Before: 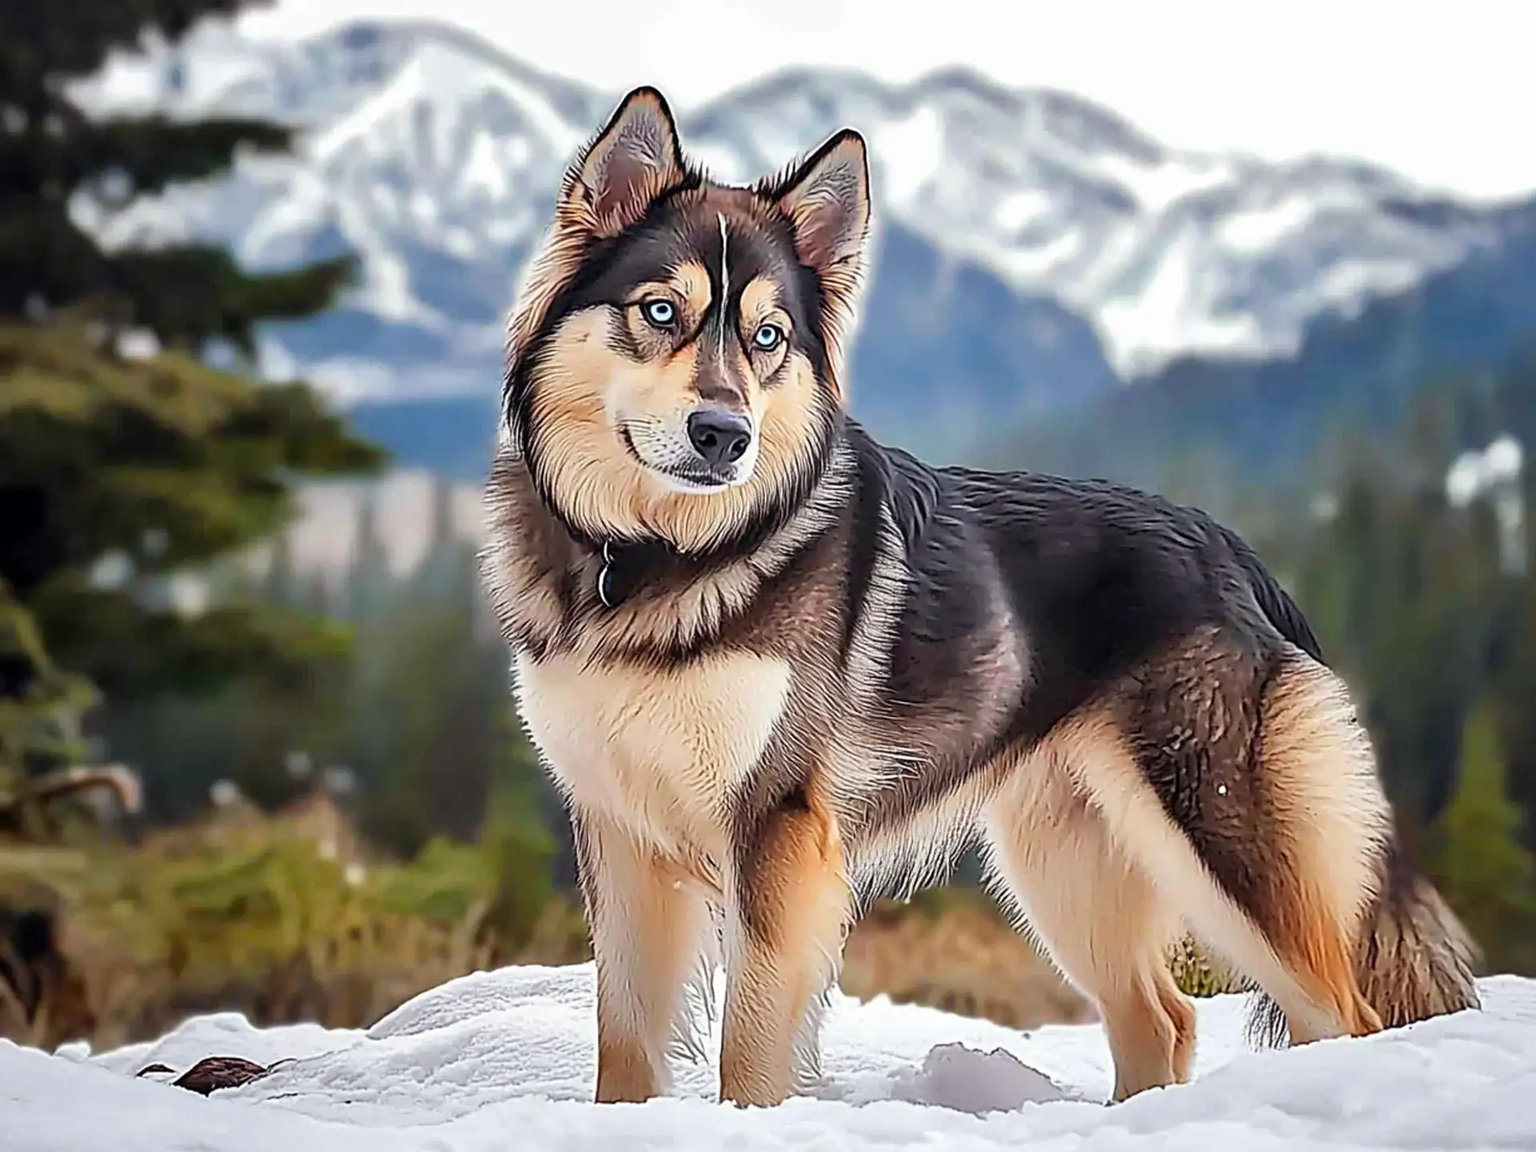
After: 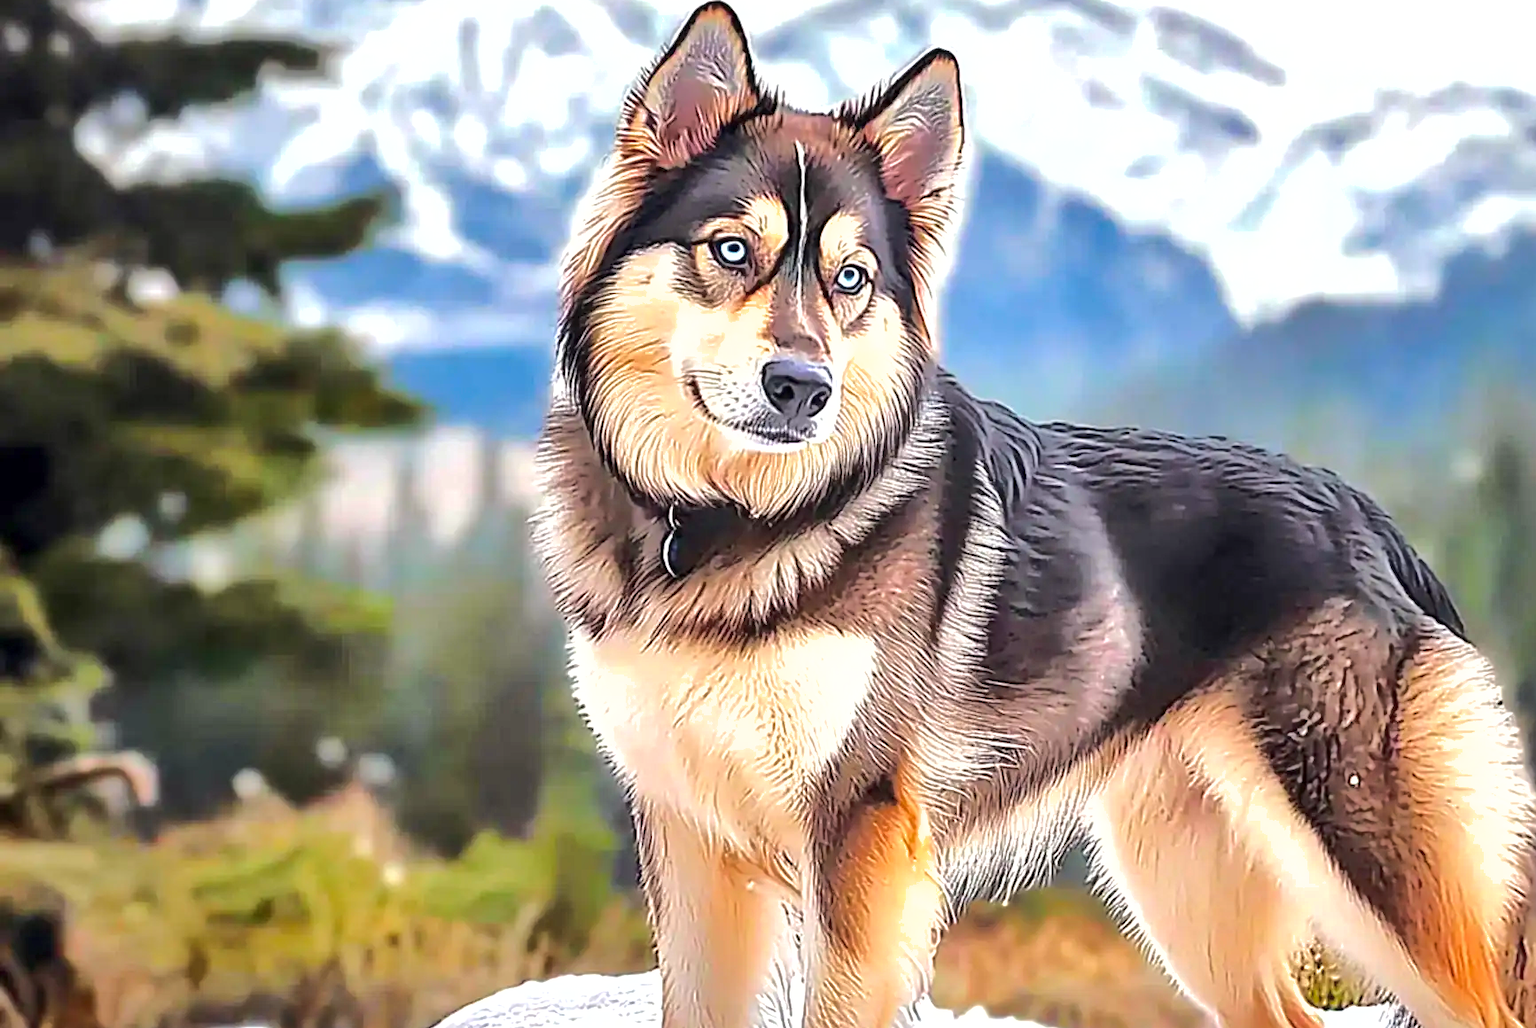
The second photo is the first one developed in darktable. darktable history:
crop: top 7.49%, right 9.717%, bottom 11.943%
rgb curve: curves: ch0 [(0, 0) (0.284, 0.292) (0.505, 0.644) (1, 1)], compensate middle gray true
shadows and highlights: shadows 40, highlights -60
exposure: exposure 0.74 EV, compensate highlight preservation false
